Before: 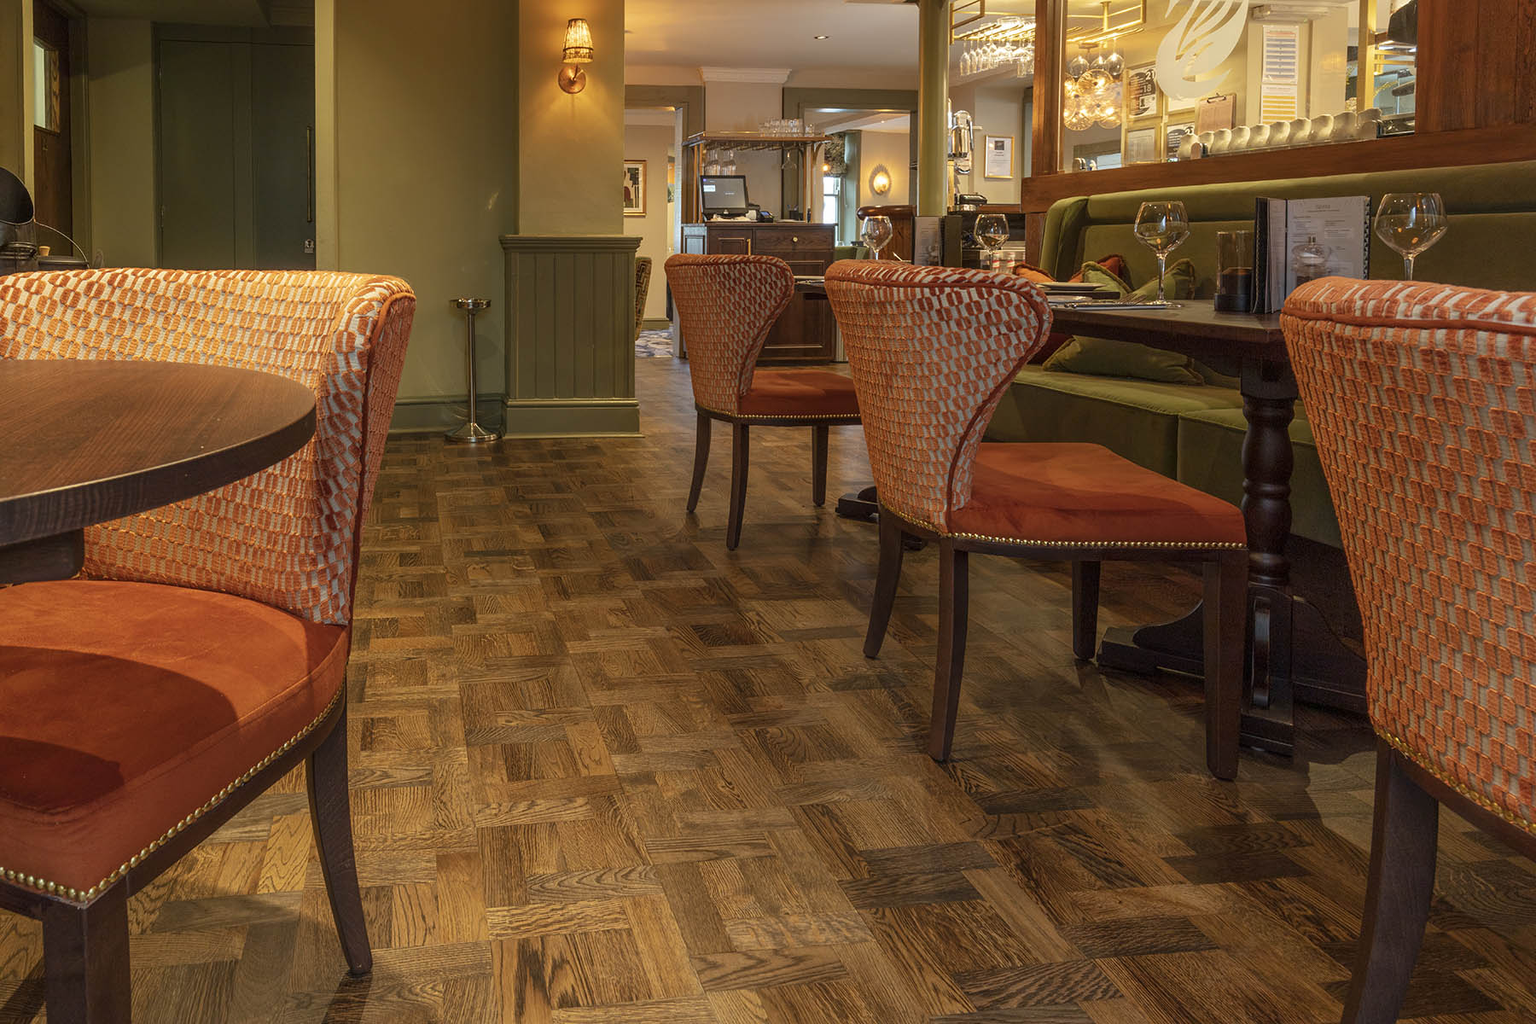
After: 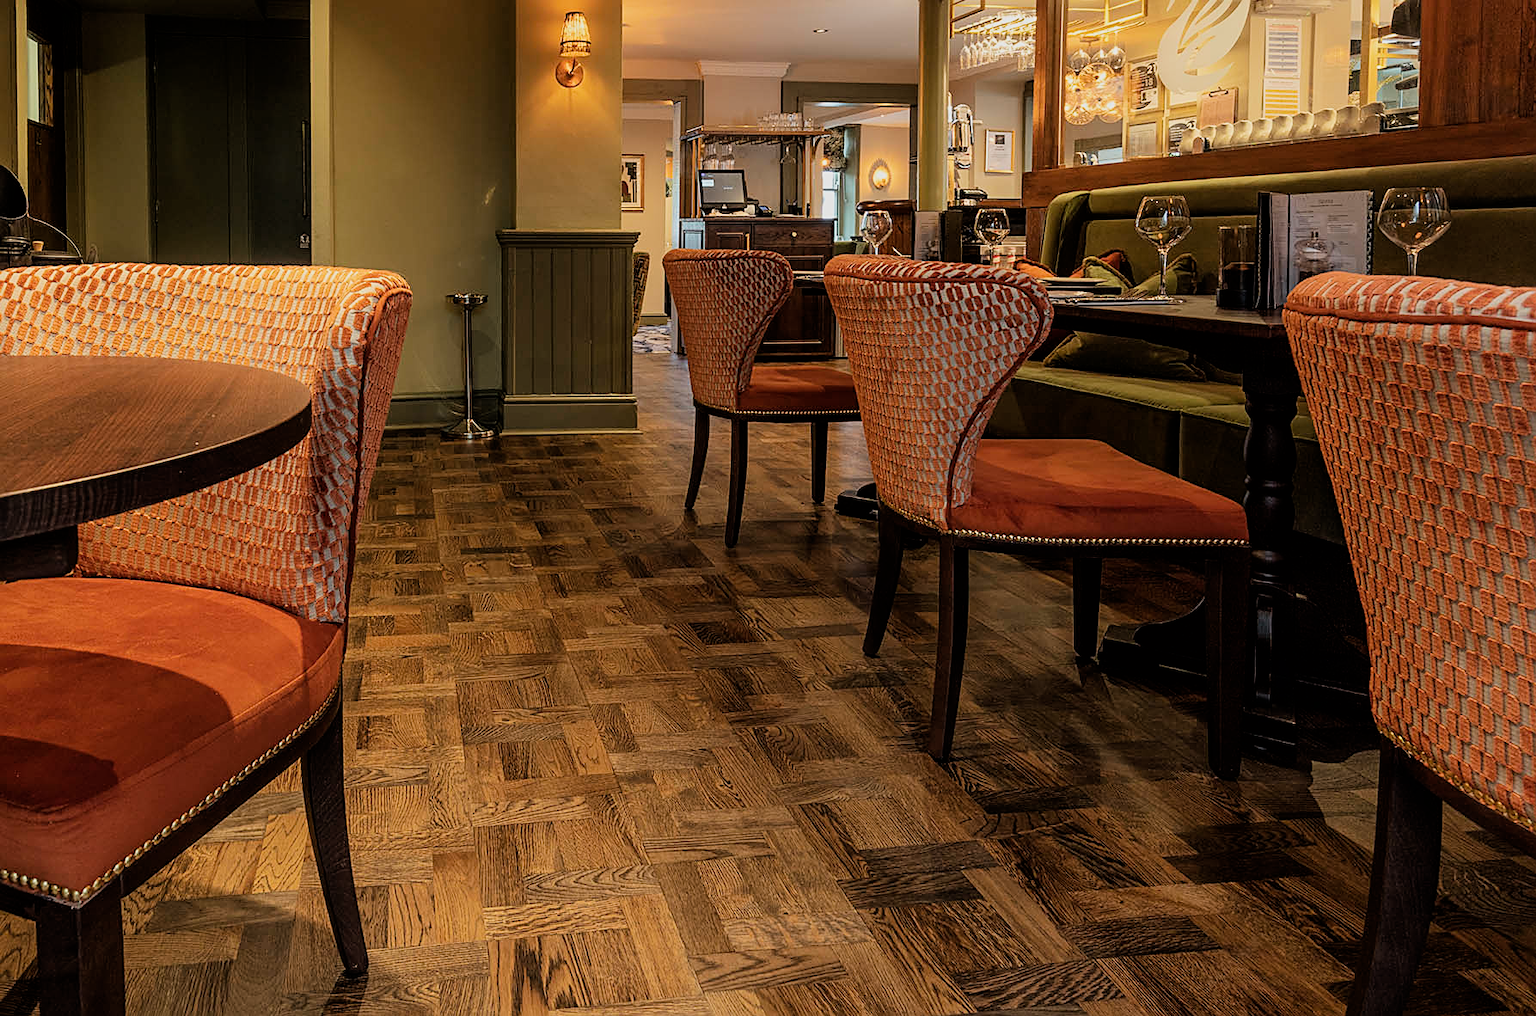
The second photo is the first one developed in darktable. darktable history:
sharpen: on, module defaults
filmic rgb: black relative exposure -5.11 EV, white relative exposure 3.96 EV, hardness 2.9, contrast 1.301, iterations of high-quality reconstruction 0
crop: left 0.478%, top 0.673%, right 0.215%, bottom 0.668%
